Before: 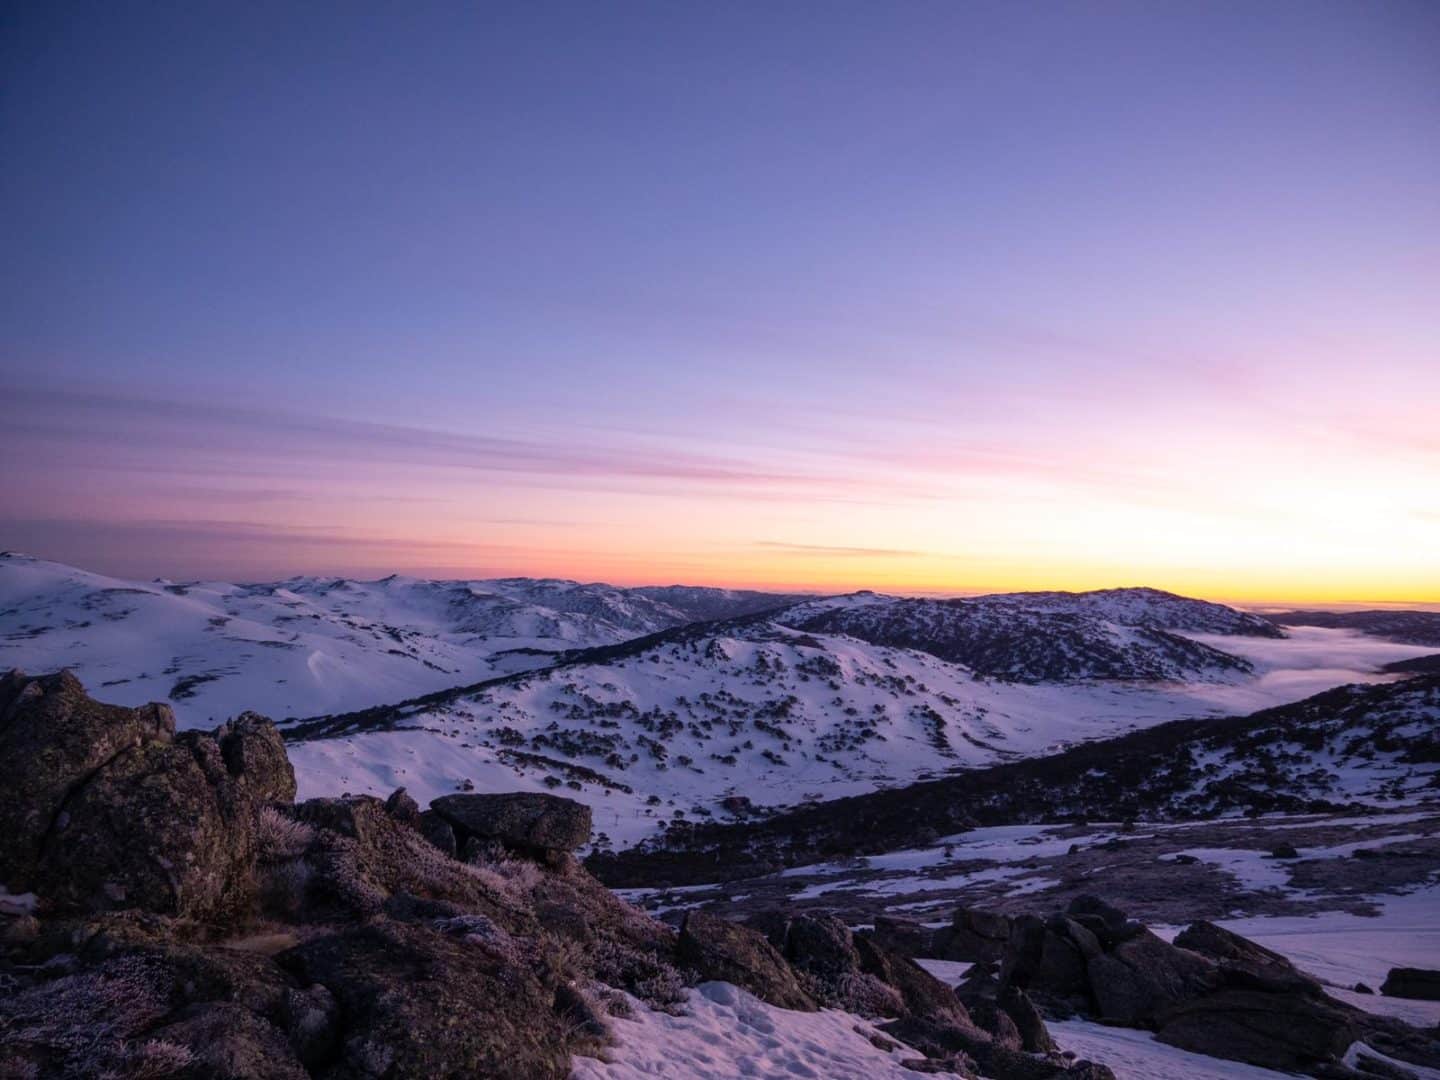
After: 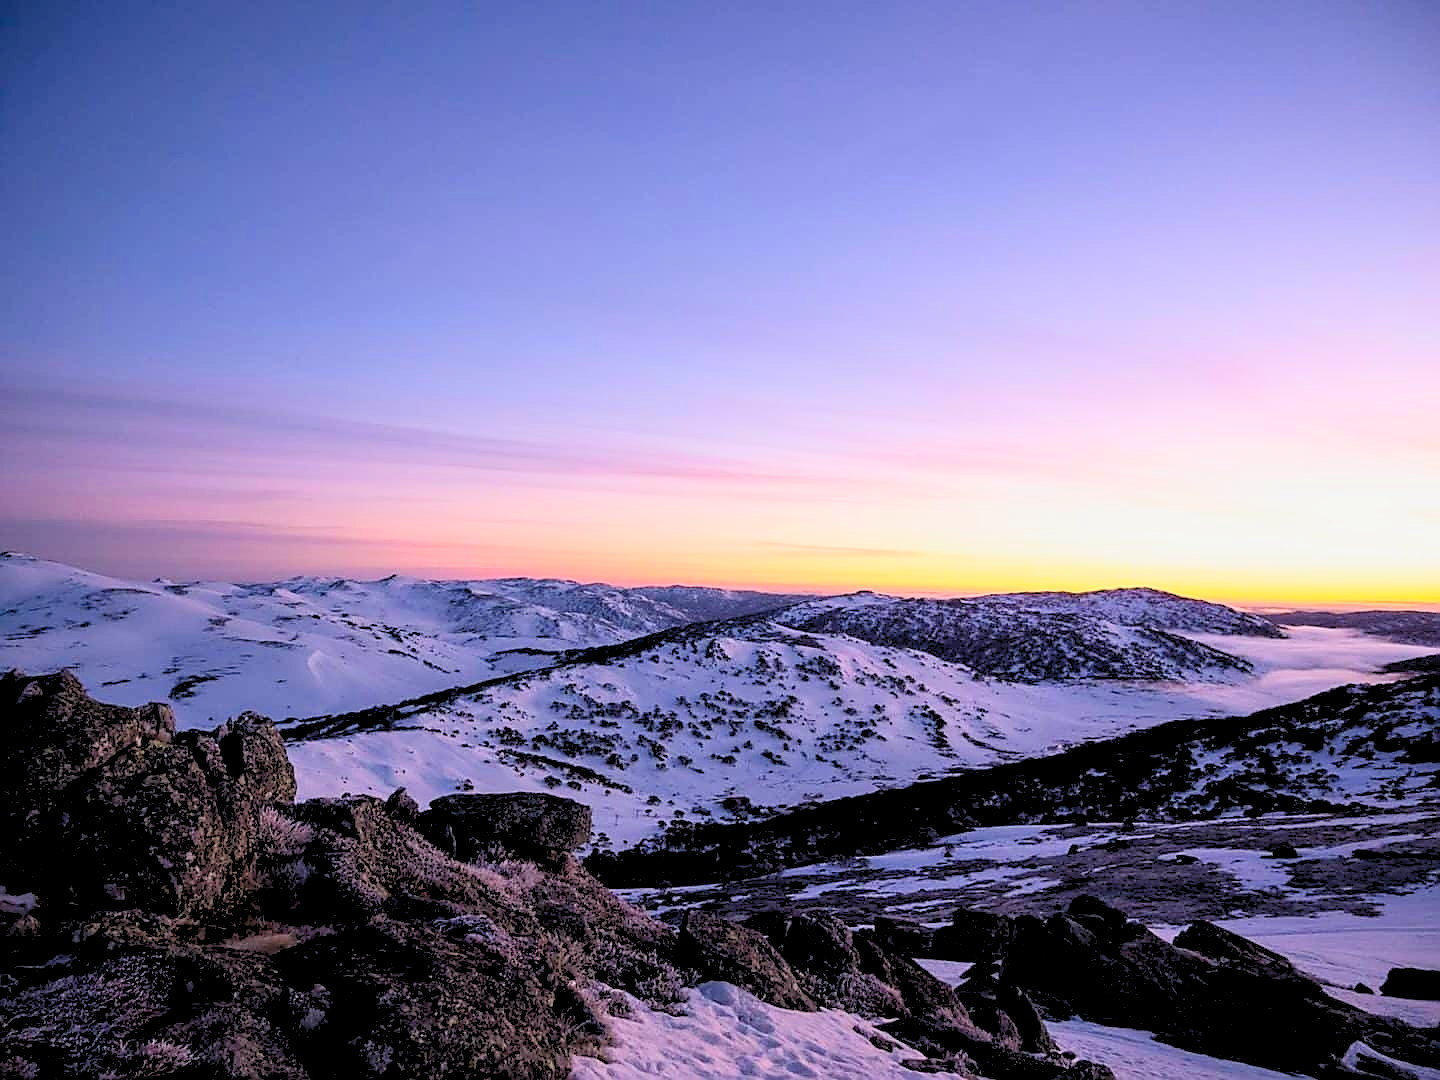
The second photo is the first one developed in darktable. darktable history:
contrast brightness saturation: contrast 0.2, brightness 0.16, saturation 0.22
rgb levels: preserve colors sum RGB, levels [[0.038, 0.433, 0.934], [0, 0.5, 1], [0, 0.5, 1]]
sharpen: radius 1.4, amount 1.25, threshold 0.7
